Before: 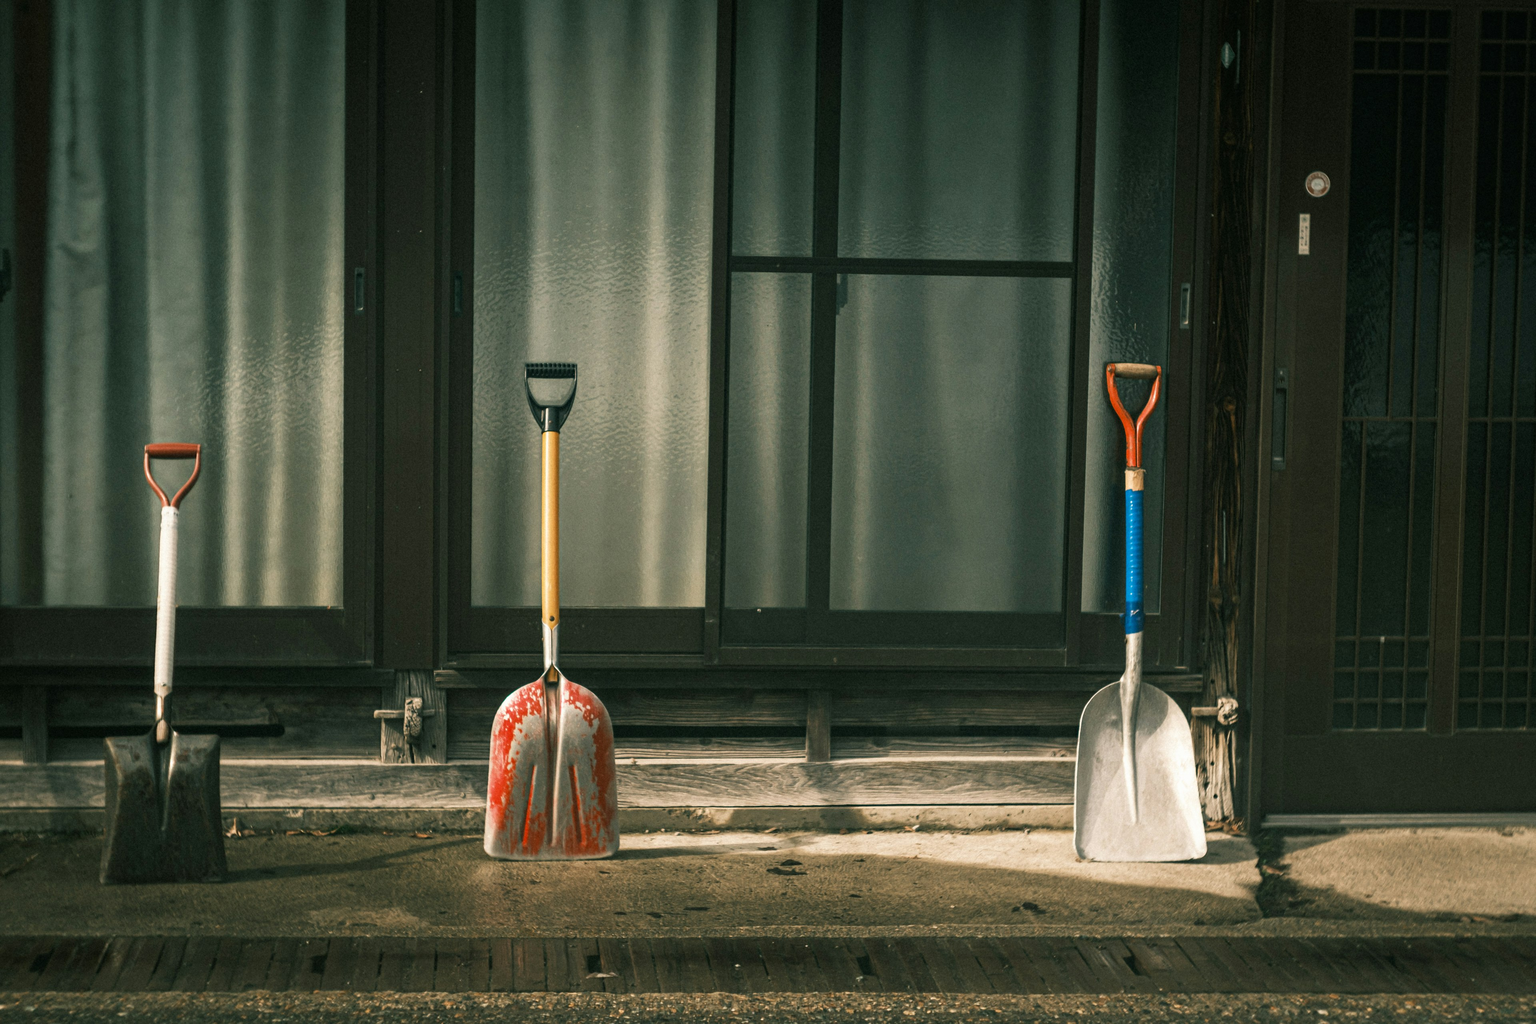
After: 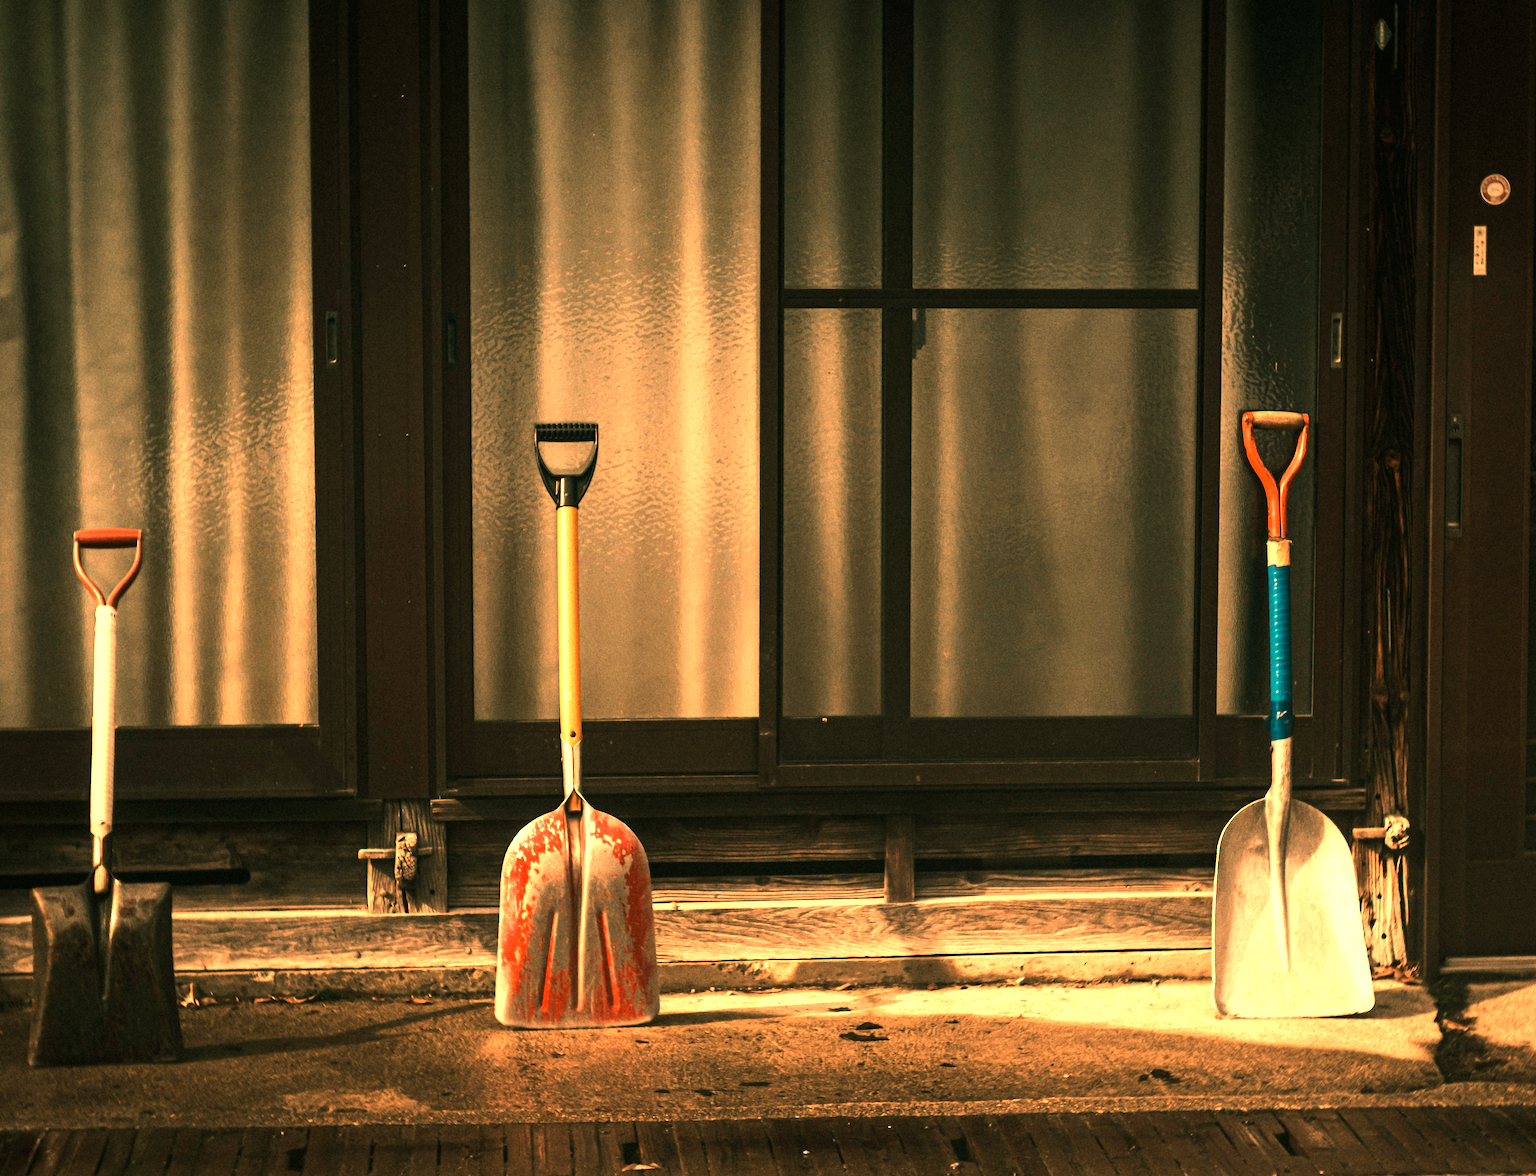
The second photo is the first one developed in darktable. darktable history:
crop and rotate: angle 1°, left 4.281%, top 0.642%, right 11.383%, bottom 2.486%
tone equalizer: -8 EV -0.75 EV, -7 EV -0.7 EV, -6 EV -0.6 EV, -5 EV -0.4 EV, -3 EV 0.4 EV, -2 EV 0.6 EV, -1 EV 0.7 EV, +0 EV 0.75 EV, edges refinement/feathering 500, mask exposure compensation -1.57 EV, preserve details no
white balance: red 1.467, blue 0.684
